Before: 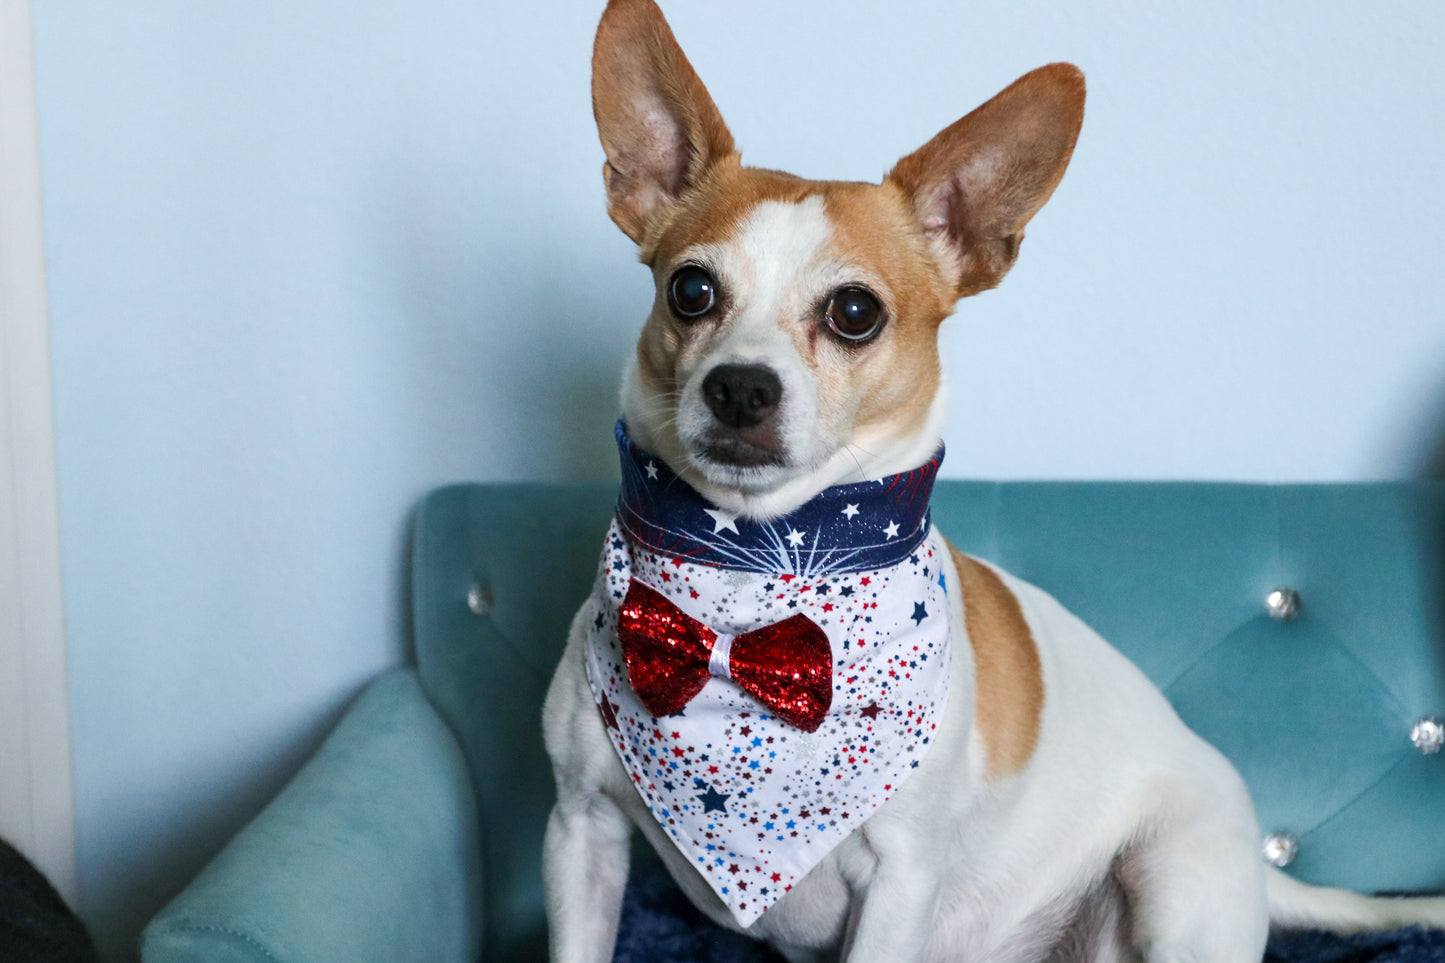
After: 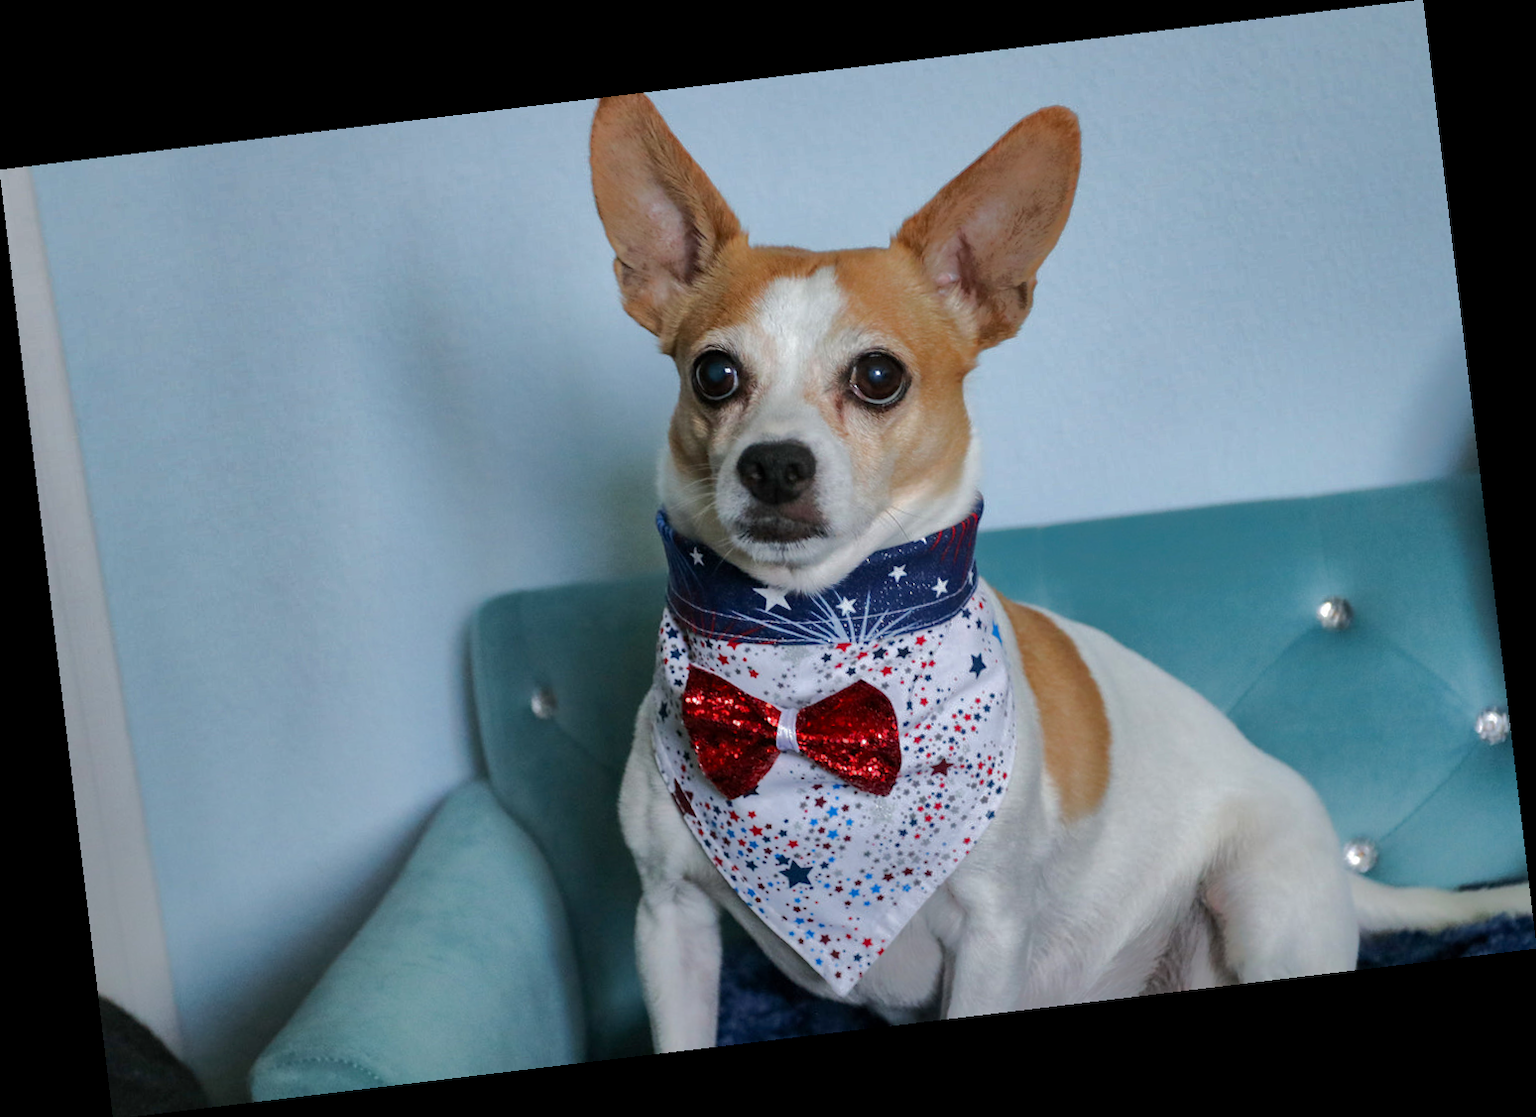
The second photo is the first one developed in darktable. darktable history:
rotate and perspective: rotation -6.83°, automatic cropping off
shadows and highlights: shadows -19.91, highlights -73.15
